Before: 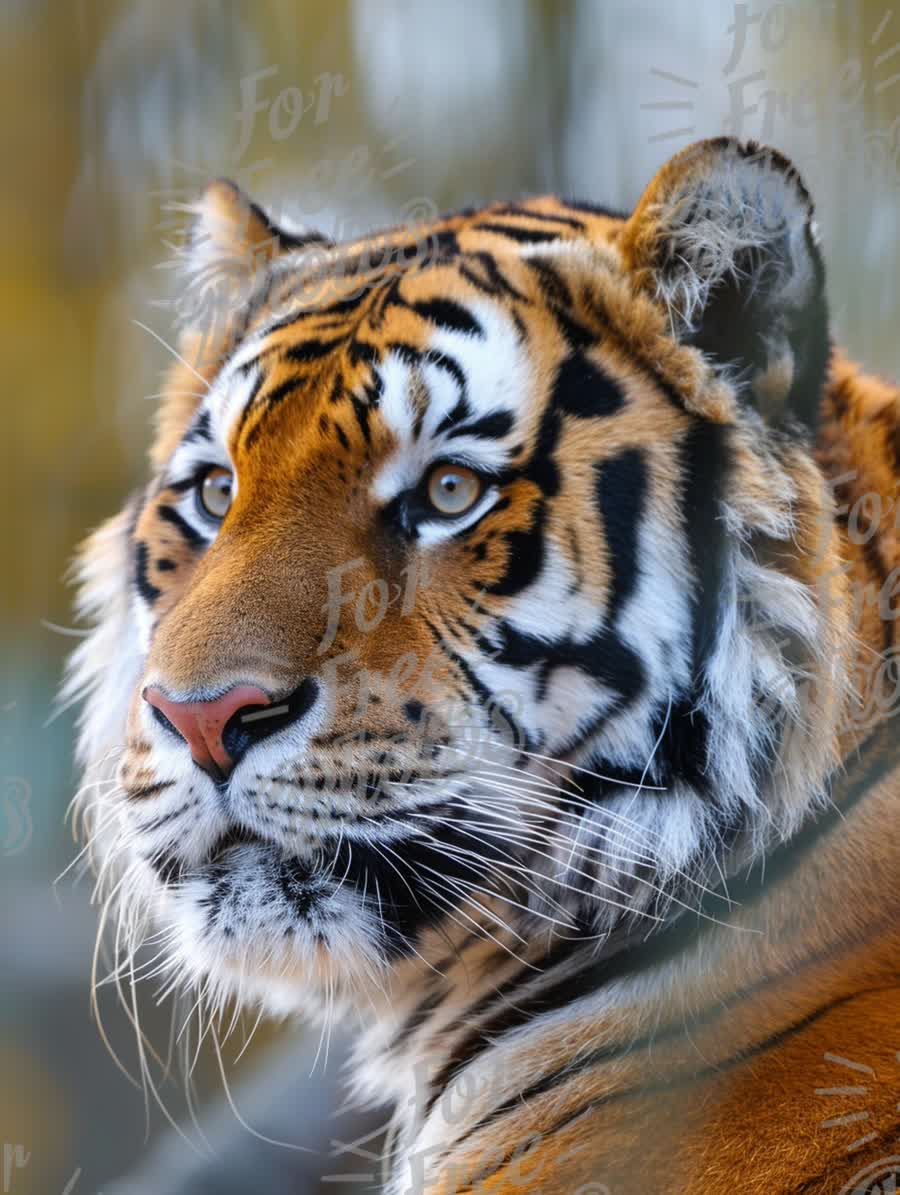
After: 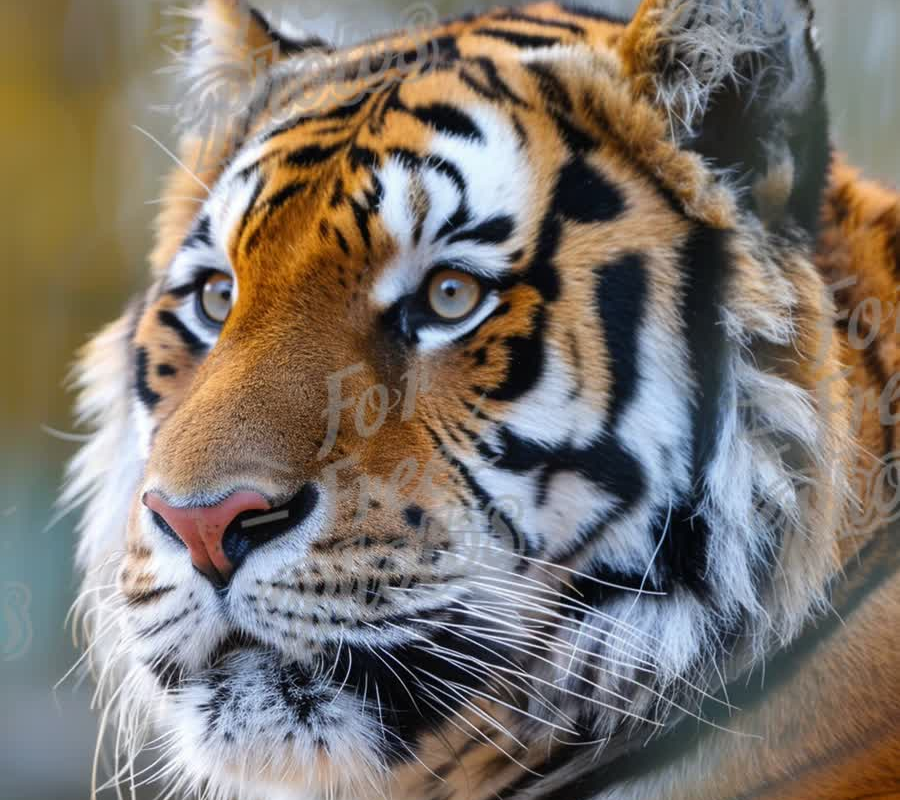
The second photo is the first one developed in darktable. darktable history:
crop: top 16.32%, bottom 16.708%
